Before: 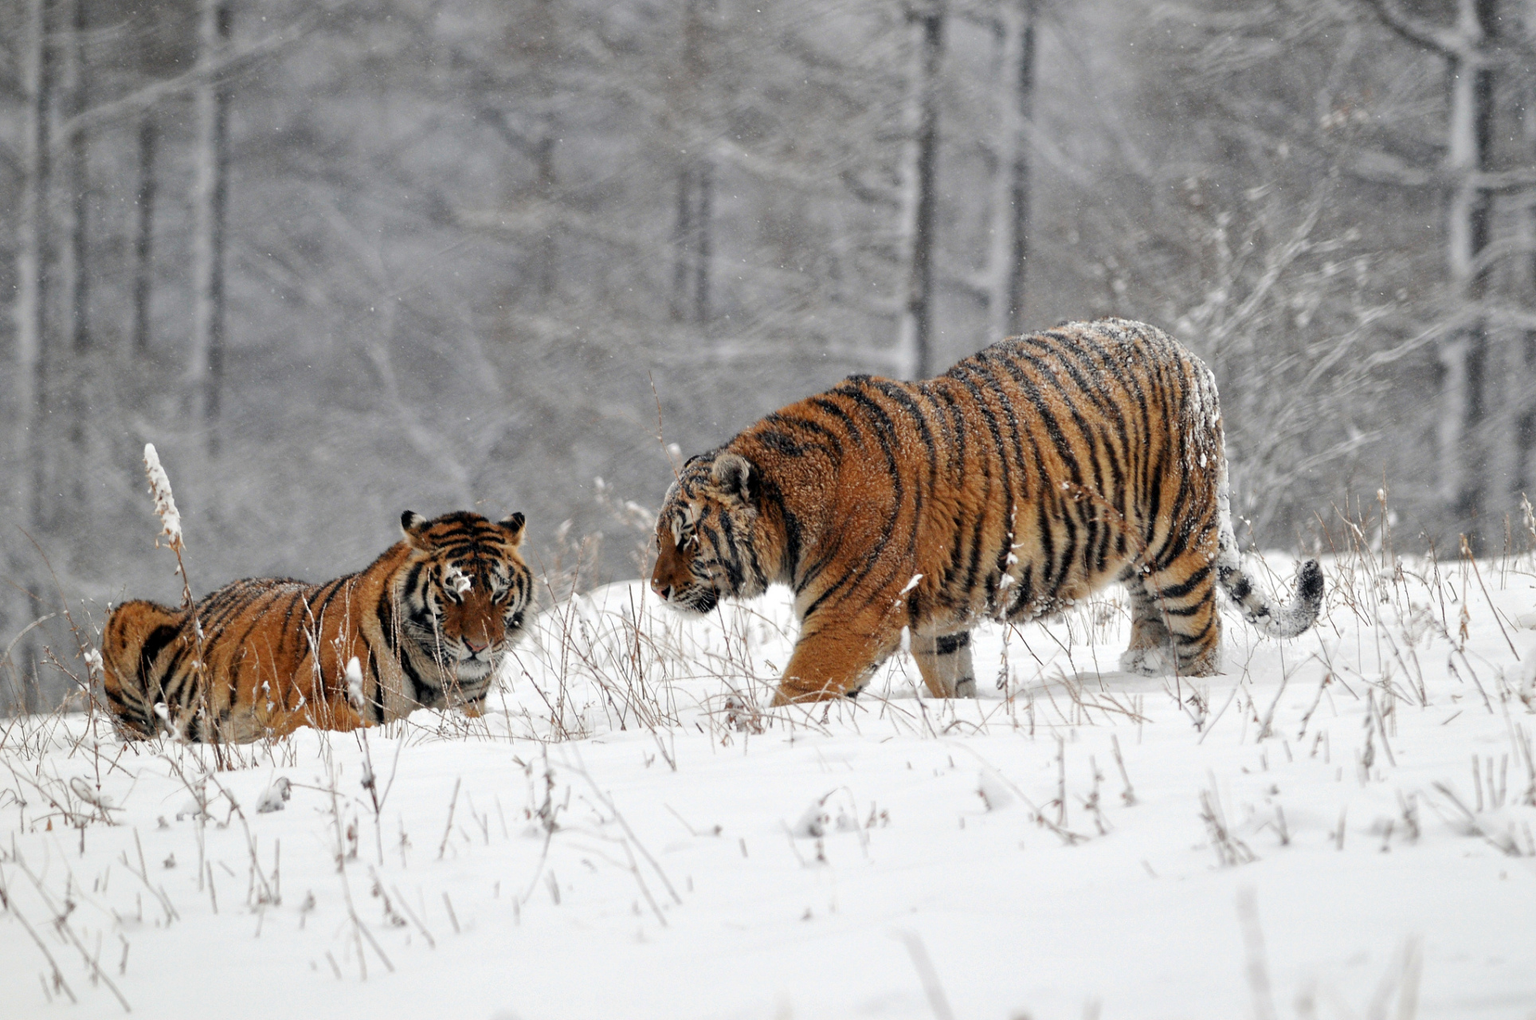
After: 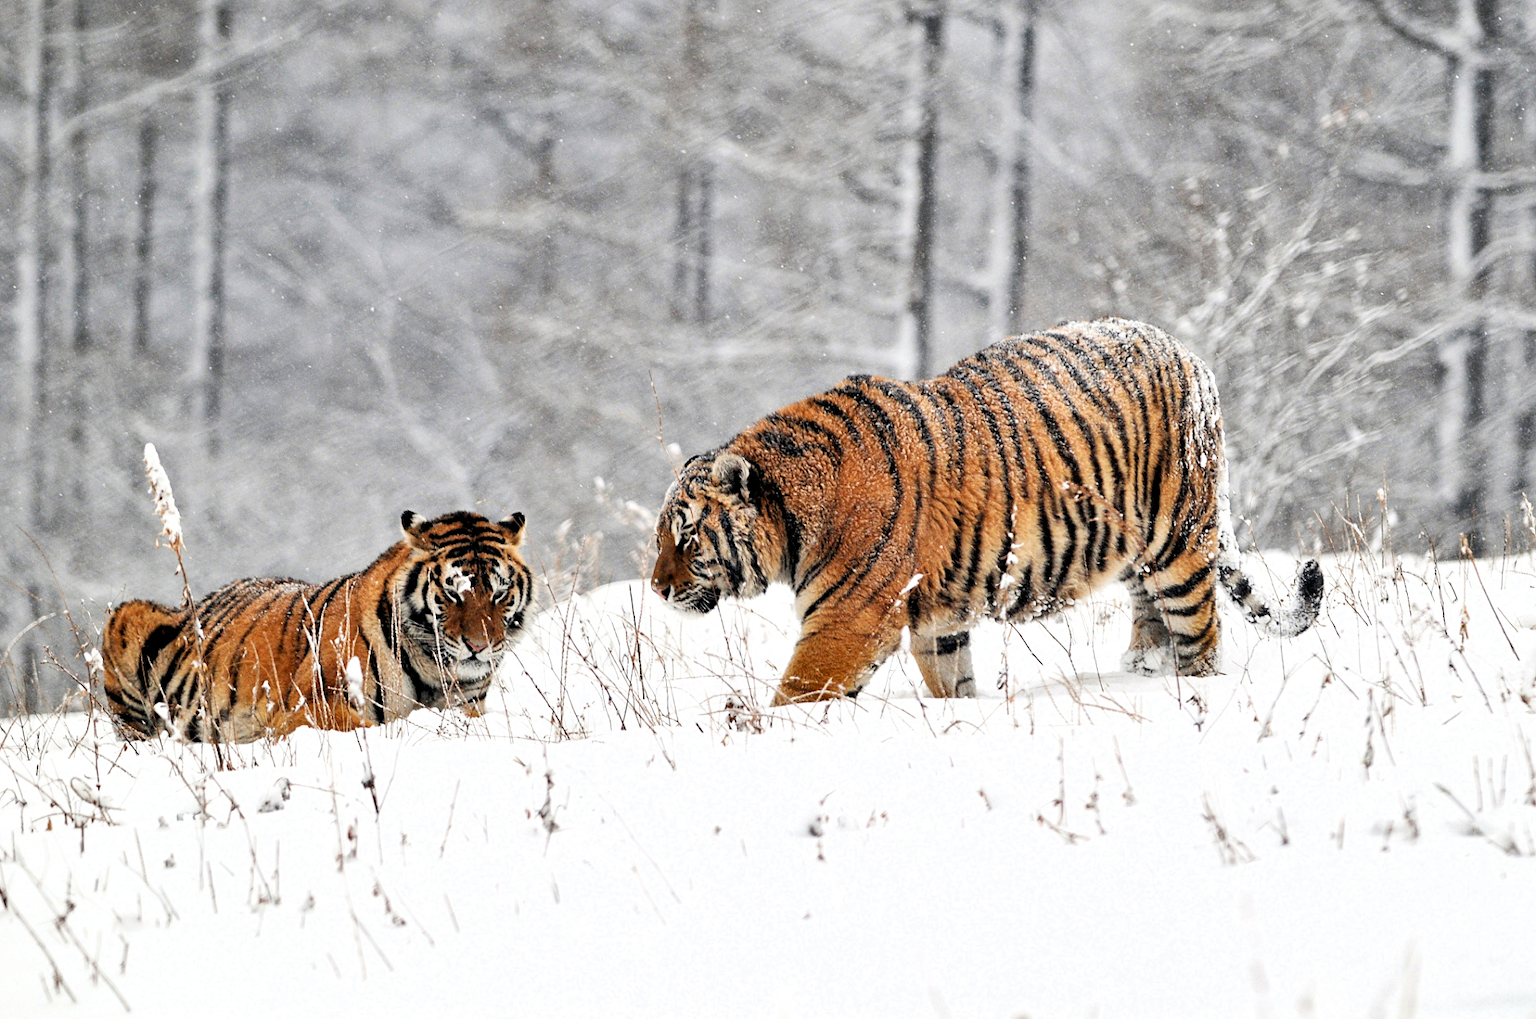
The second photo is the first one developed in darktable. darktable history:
color zones: curves: ch2 [(0, 0.5) (0.143, 0.5) (0.286, 0.489) (0.415, 0.421) (0.571, 0.5) (0.714, 0.5) (0.857, 0.5) (1, 0.5)]
sharpen: amount 0.215
filmic rgb: black relative exposure -11.92 EV, white relative exposure 5.45 EV, hardness 4.48, latitude 49.6%, contrast 1.143, iterations of high-quality reconstruction 0
exposure: black level correction 0, exposure 1 EV, compensate highlight preservation false
shadows and highlights: highlights color adjustment 46.57%, low approximation 0.01, soften with gaussian
